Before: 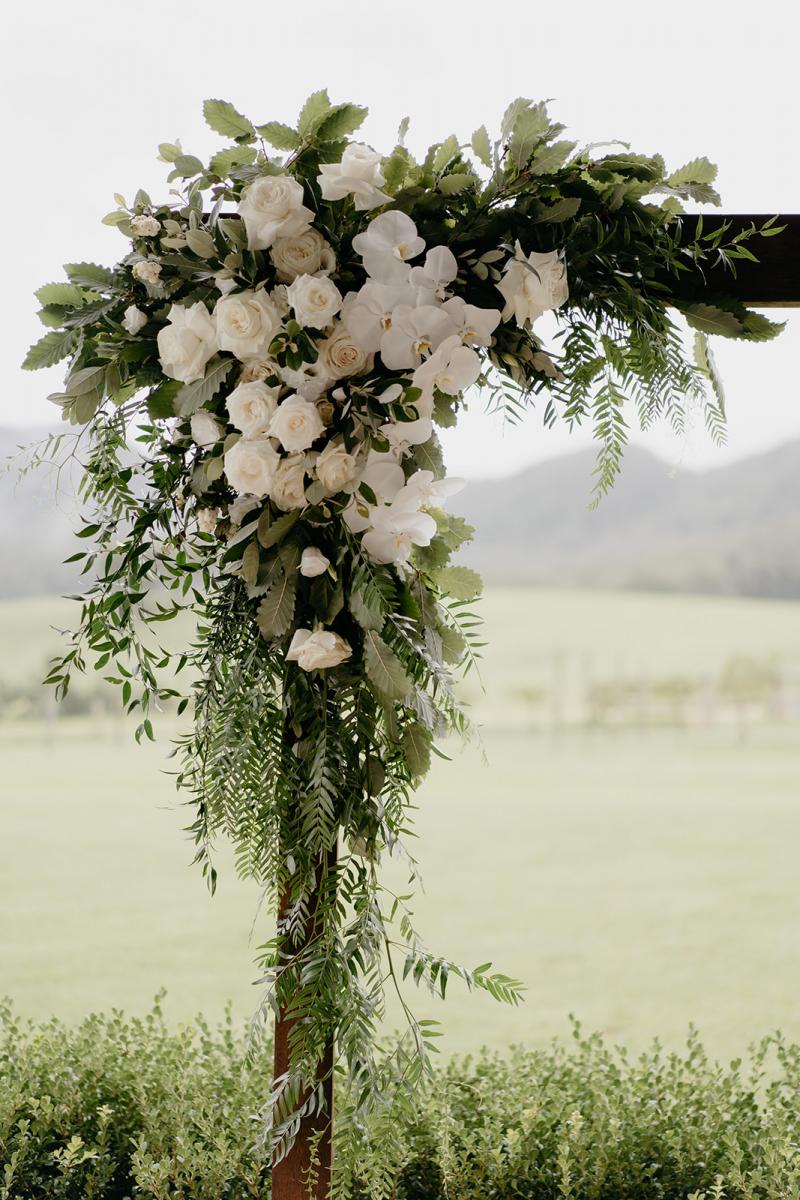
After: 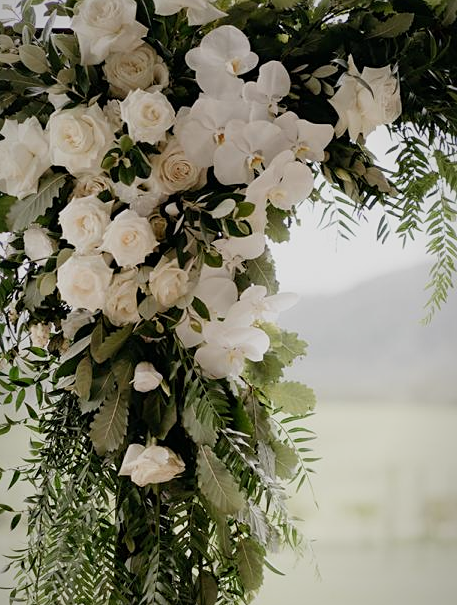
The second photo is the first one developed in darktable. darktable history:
crop: left 20.932%, top 15.471%, right 21.848%, bottom 34.081%
vignetting: fall-off start 80.87%, fall-off radius 61.59%, brightness -0.384, saturation 0.007, center (0, 0.007), automatic ratio true, width/height ratio 1.418
sigmoid: contrast 1.22, skew 0.65
sharpen: amount 0.2
